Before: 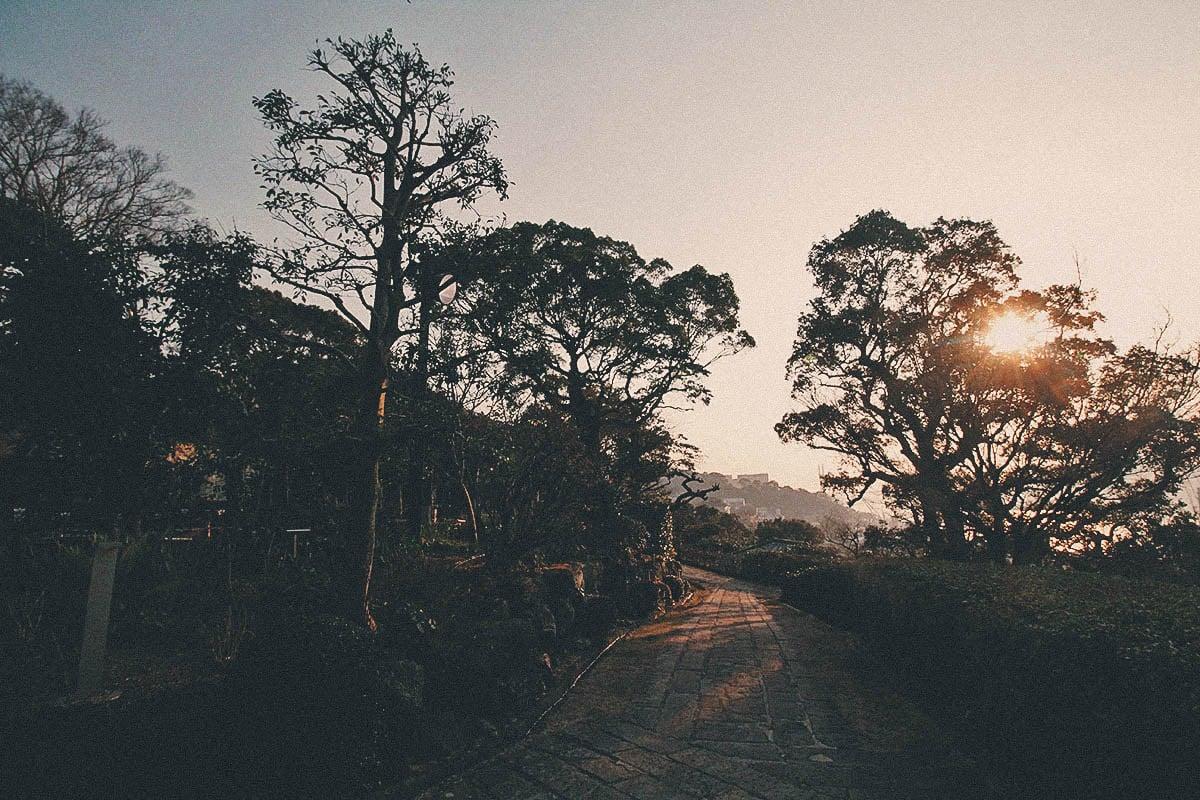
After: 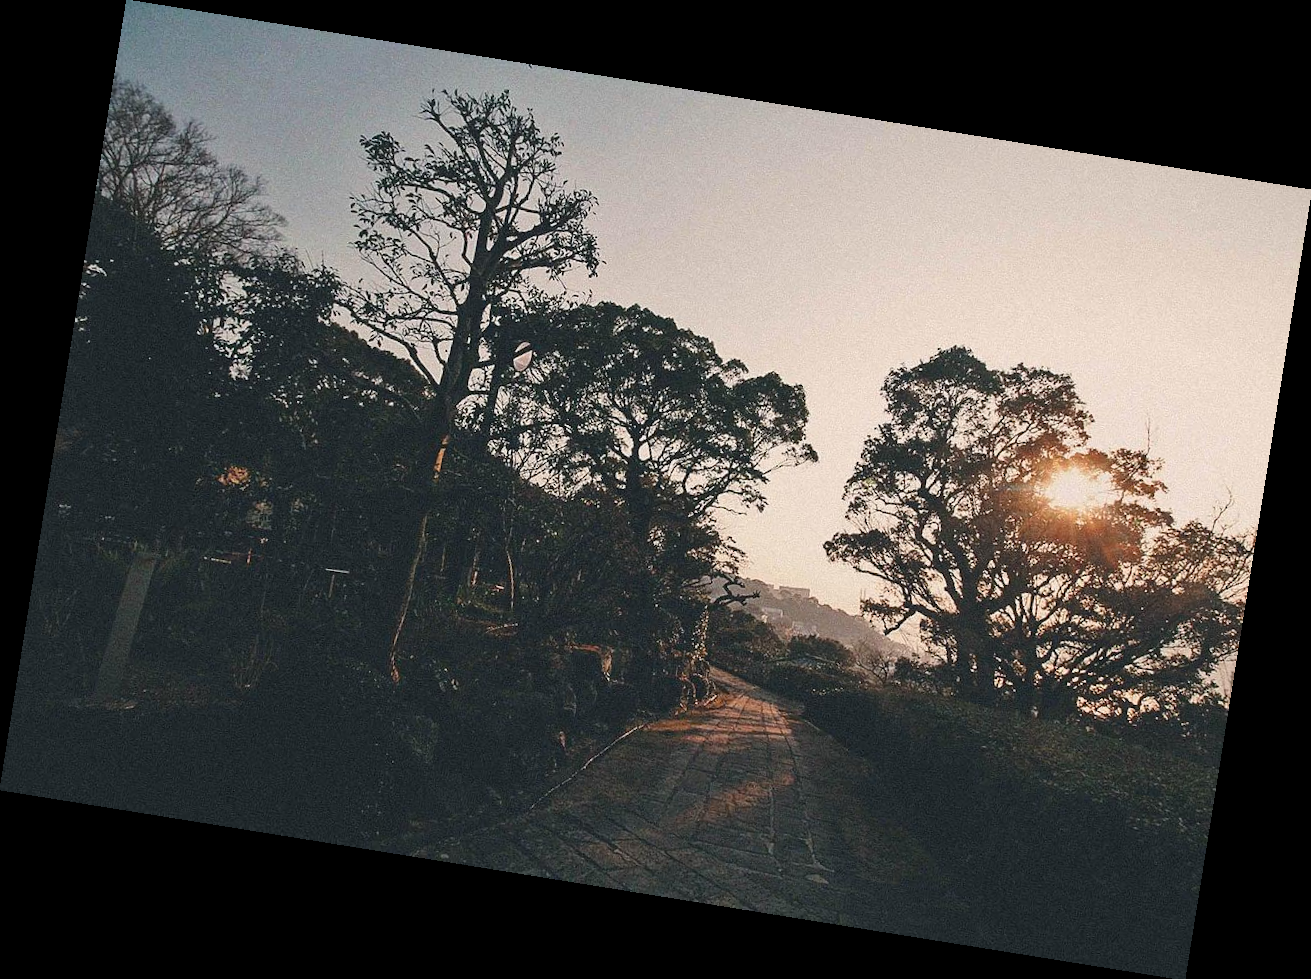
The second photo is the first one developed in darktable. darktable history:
rotate and perspective: rotation 9.12°, automatic cropping off
vibrance: vibrance 0%
